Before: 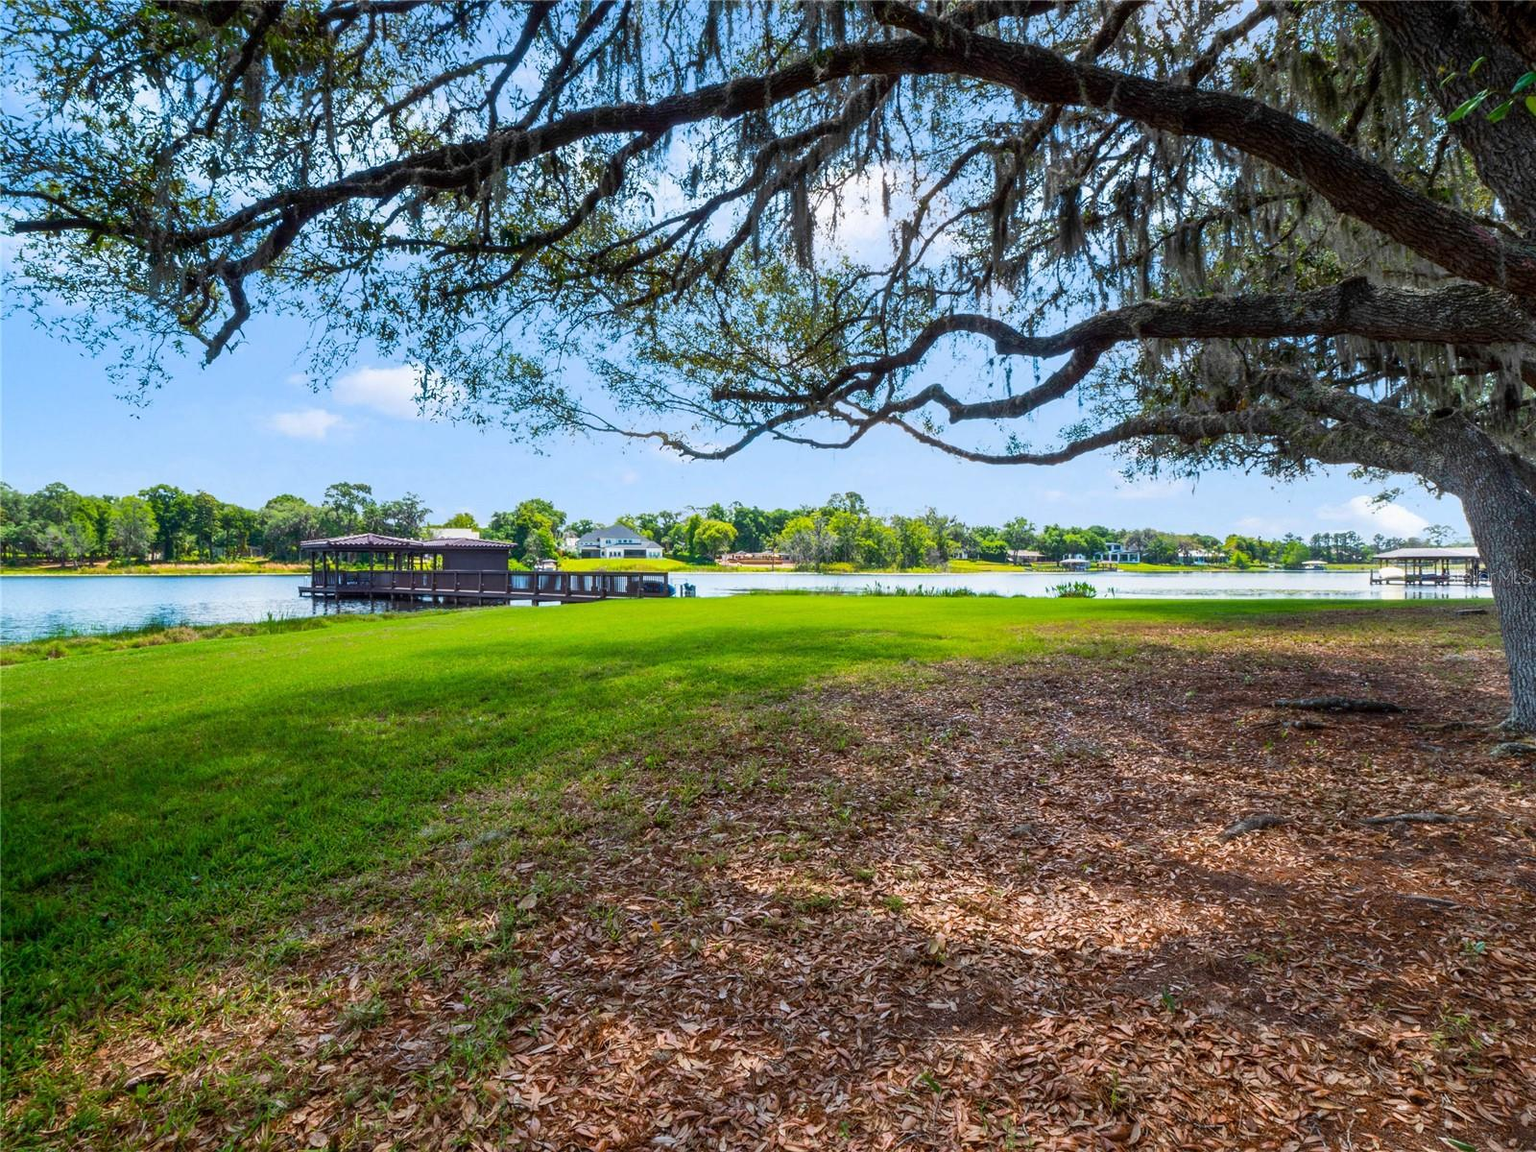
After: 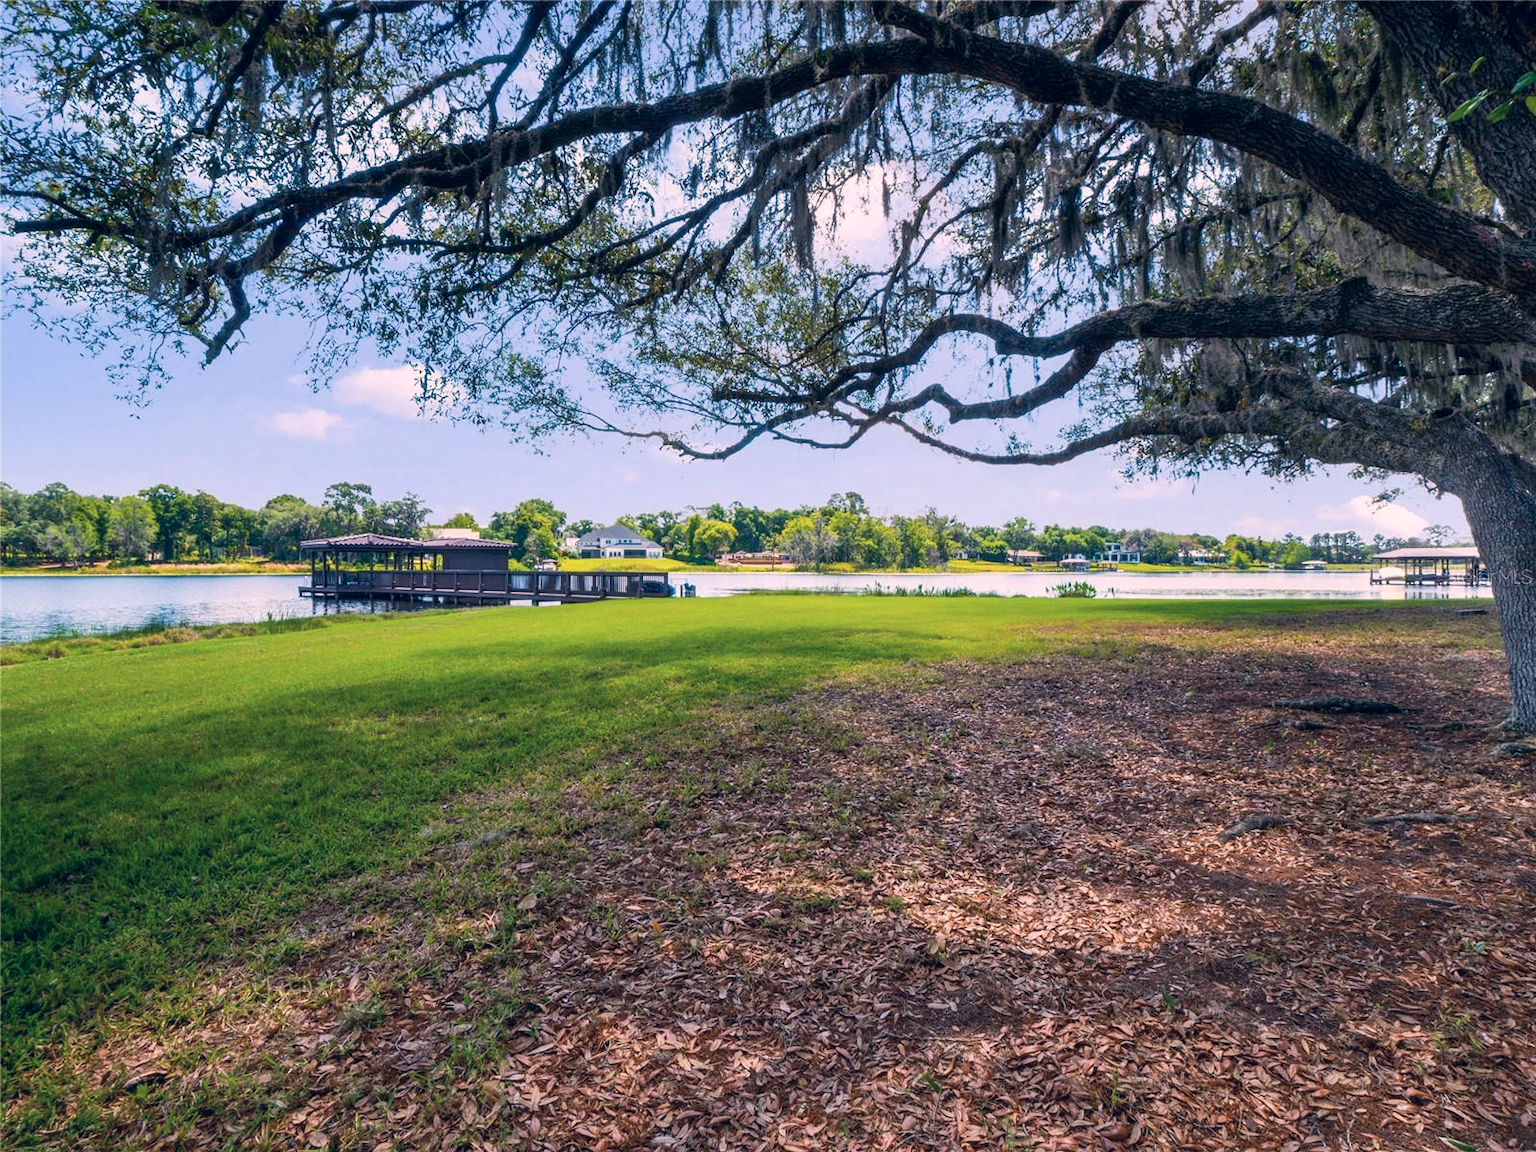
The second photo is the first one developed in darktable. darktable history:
color correction: highlights a* 14.07, highlights b* 6.03, shadows a* -5.74, shadows b* -15.86, saturation 0.852
